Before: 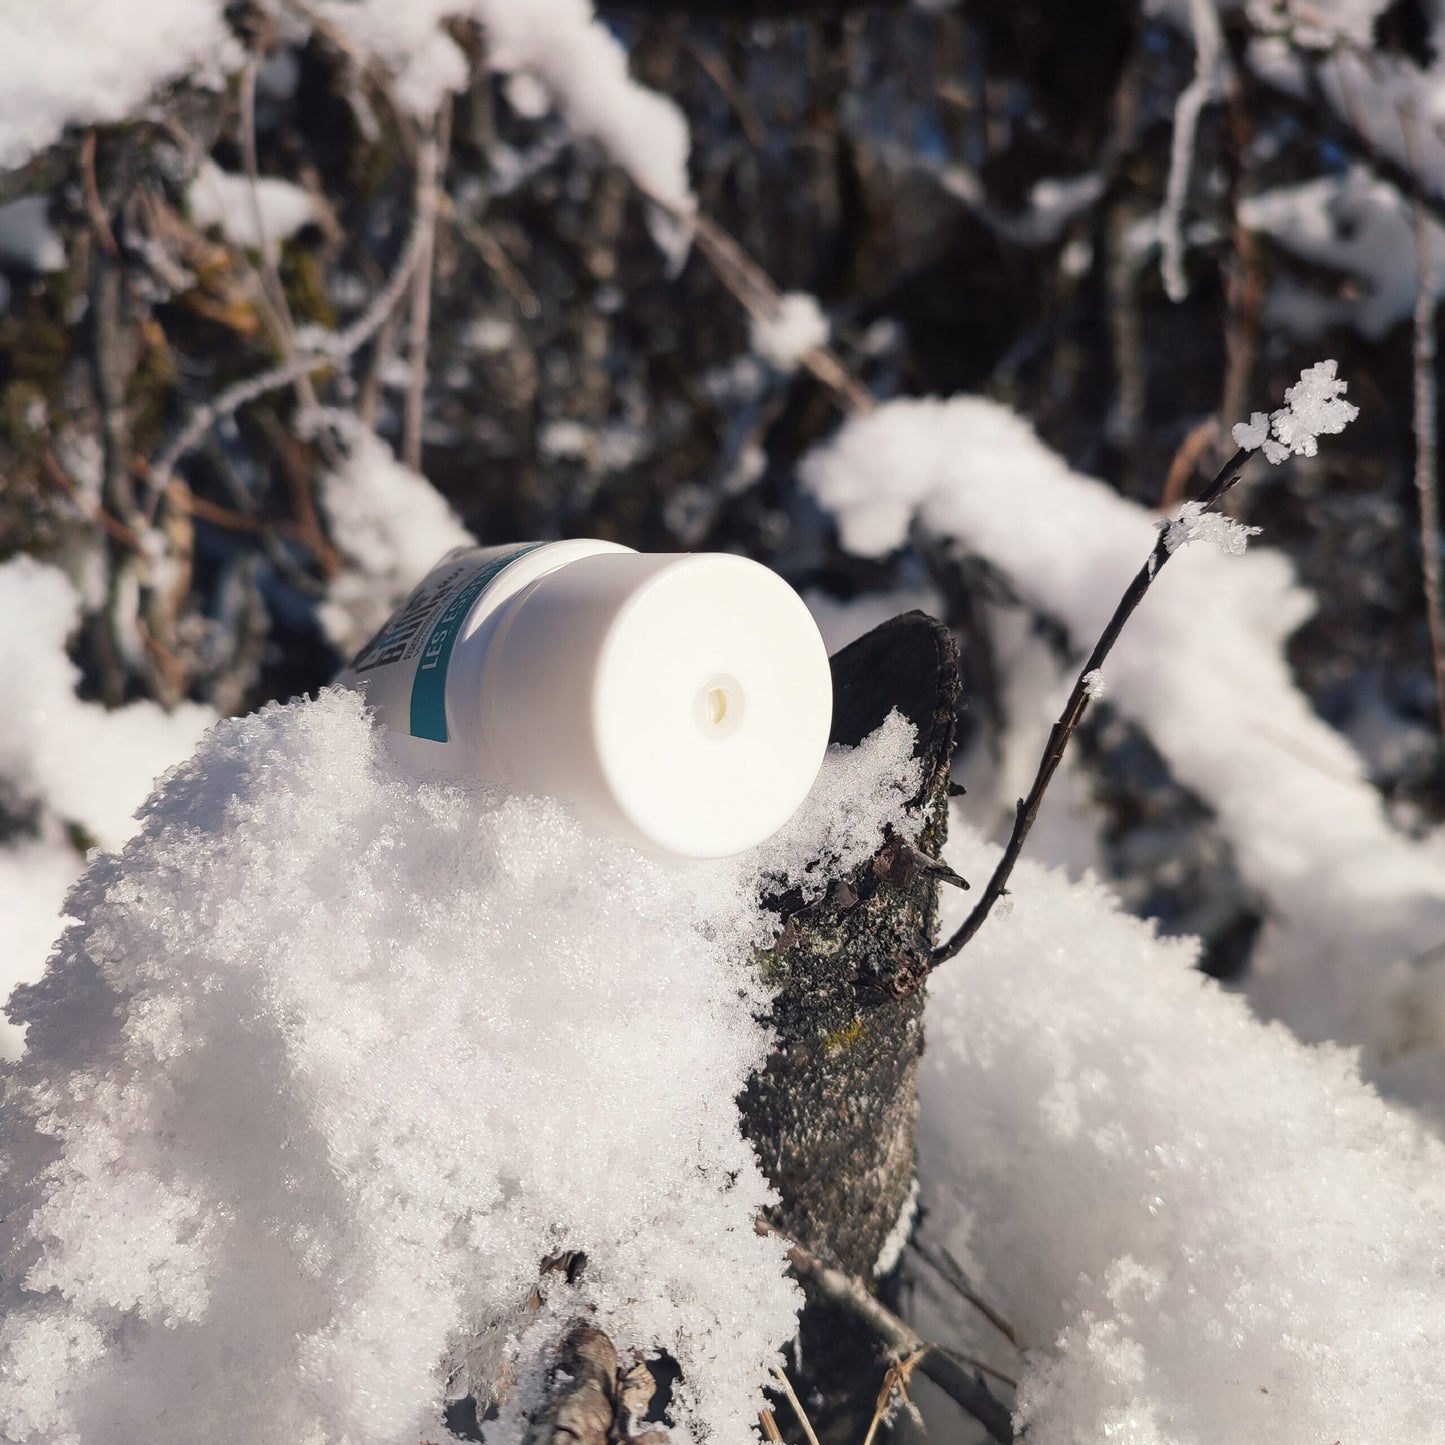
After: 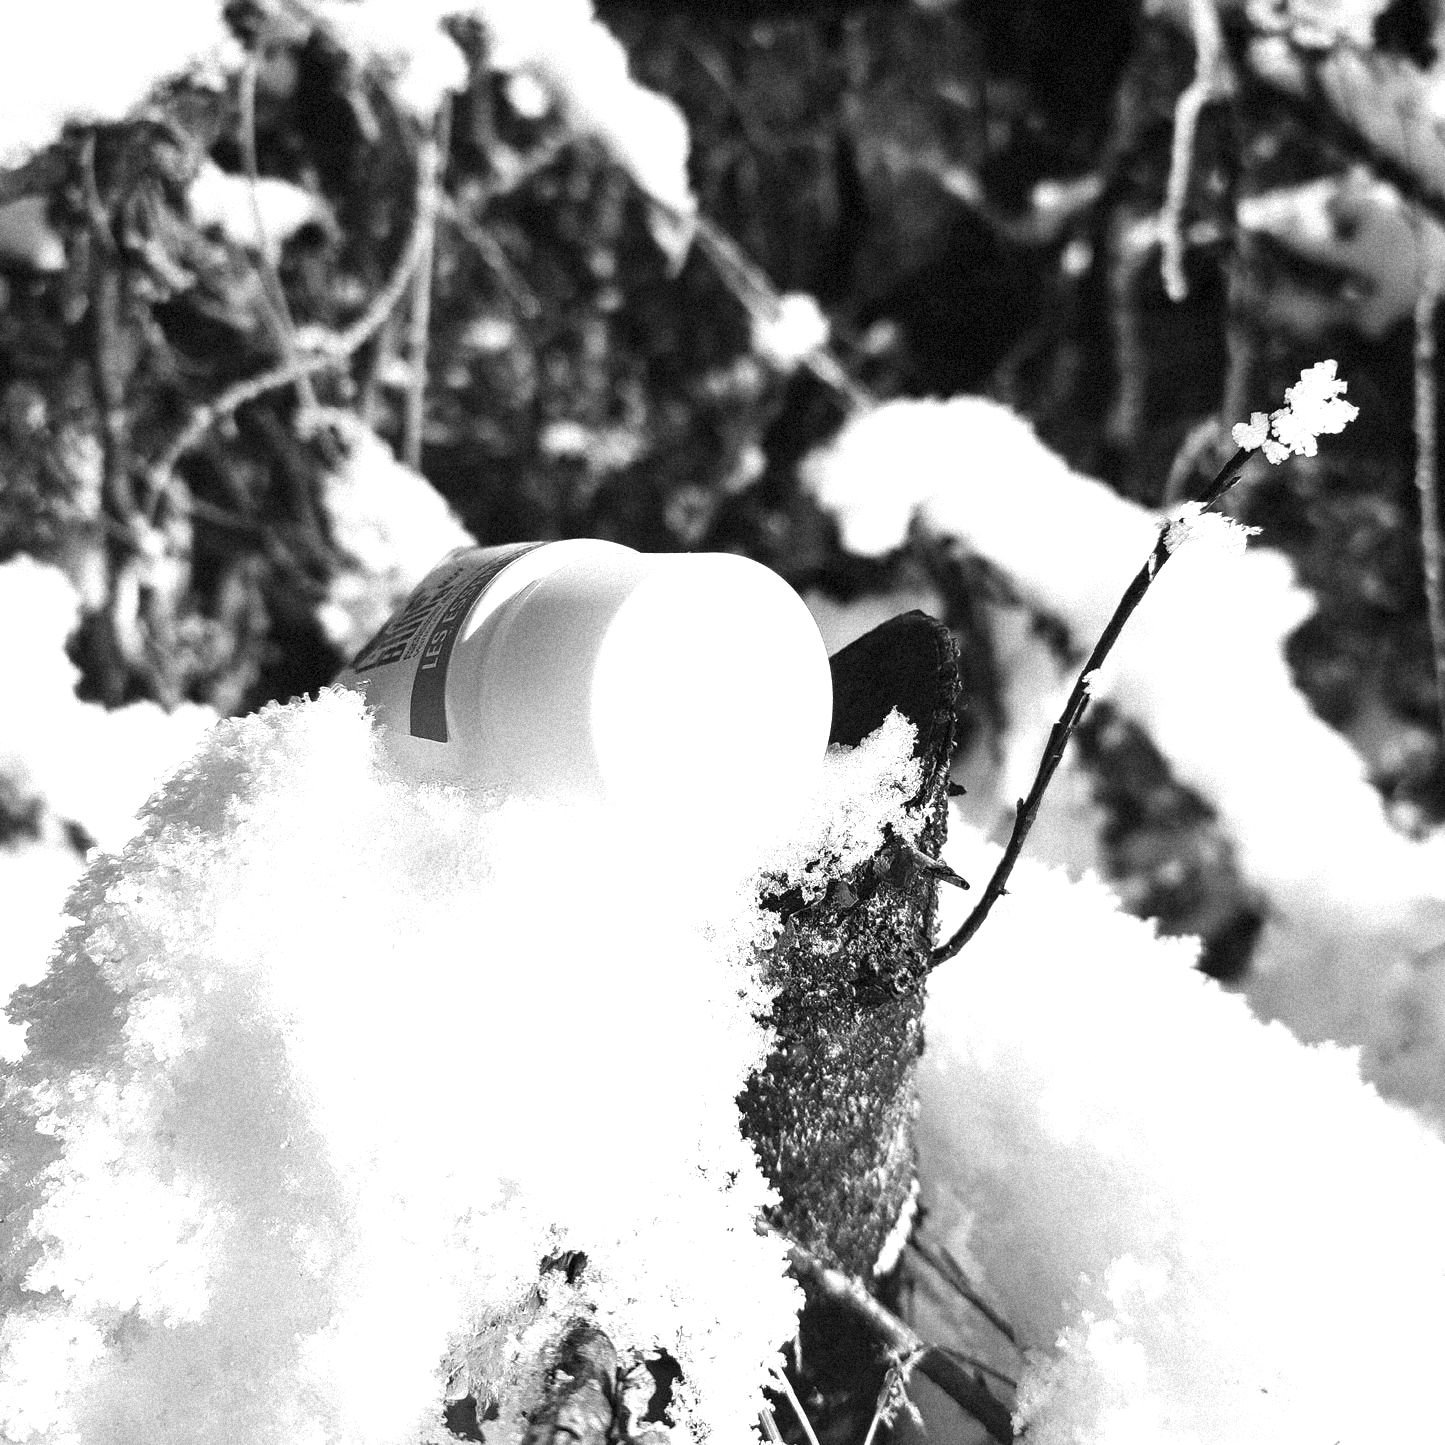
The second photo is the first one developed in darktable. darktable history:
exposure: black level correction 0, exposure 1.1 EV, compensate exposure bias true, compensate highlight preservation false
contrast brightness saturation: contrast 0.12, brightness -0.12, saturation 0.2
grain: coarseness 9.38 ISO, strength 34.99%, mid-tones bias 0%
monochrome: a 1.94, b -0.638
